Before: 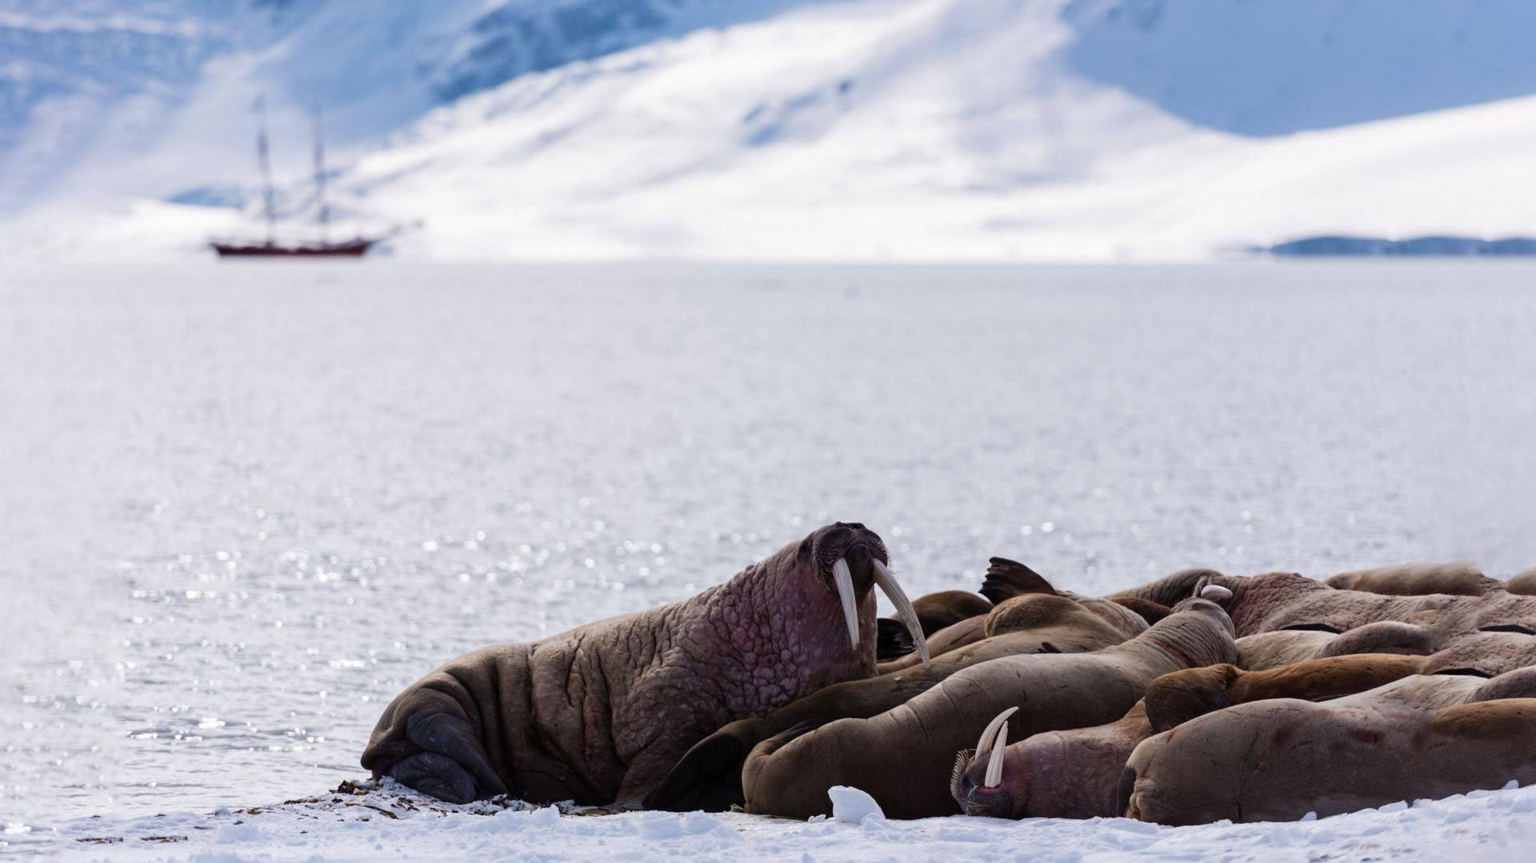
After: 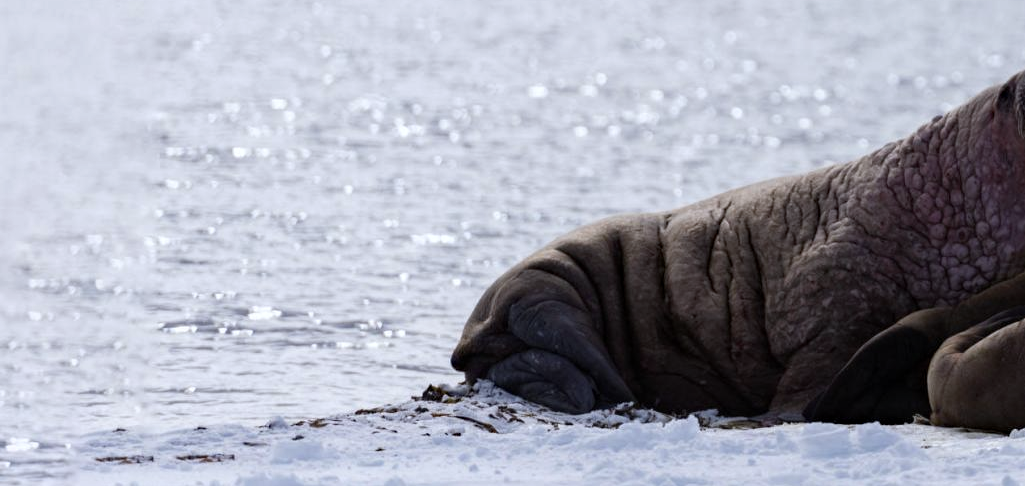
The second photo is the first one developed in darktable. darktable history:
white balance: red 0.967, blue 1.049
exposure: black level correction 0, compensate exposure bias true, compensate highlight preservation false
haze removal: compatibility mode true, adaptive false
color balance: input saturation 100.43%, contrast fulcrum 14.22%, output saturation 70.41%
crop and rotate: top 54.778%, right 46.61%, bottom 0.159%
